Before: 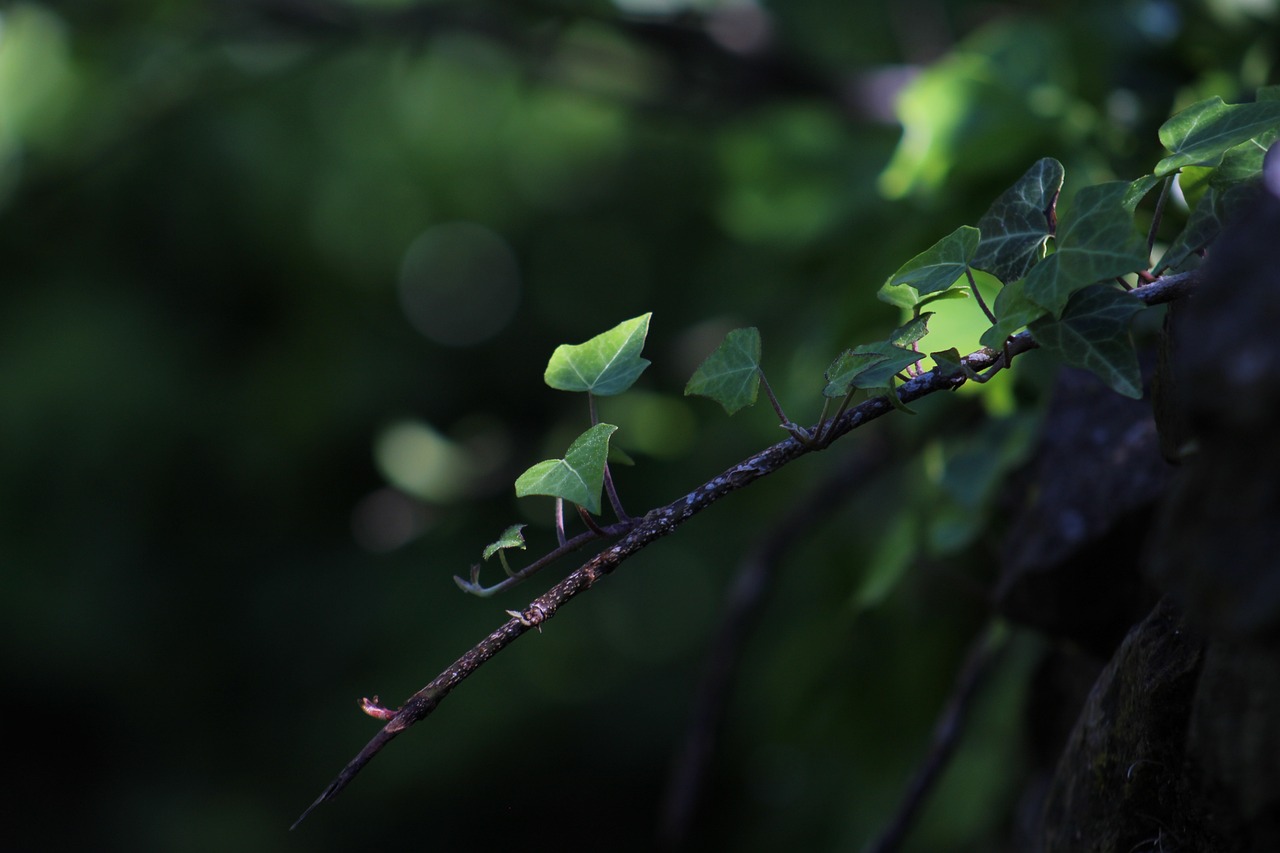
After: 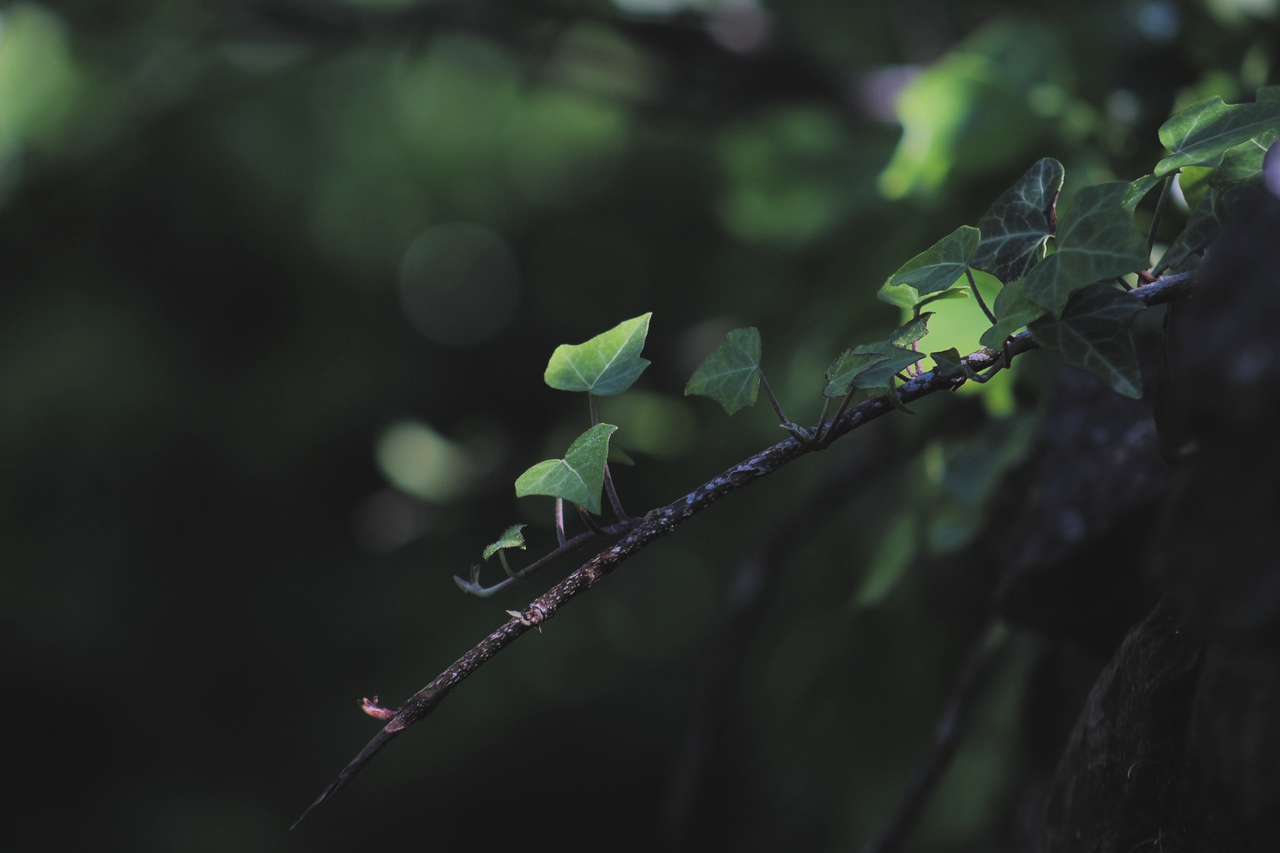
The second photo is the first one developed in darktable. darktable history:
exposure: black level correction -0.025, exposure -0.119 EV, compensate exposure bias true, compensate highlight preservation false
filmic rgb: black relative exposure -7.59 EV, white relative exposure 4.63 EV, threshold 6 EV, target black luminance 0%, hardness 3.48, latitude 50.32%, contrast 1.039, highlights saturation mix 8.93%, shadows ↔ highlights balance -0.205%, enable highlight reconstruction true
